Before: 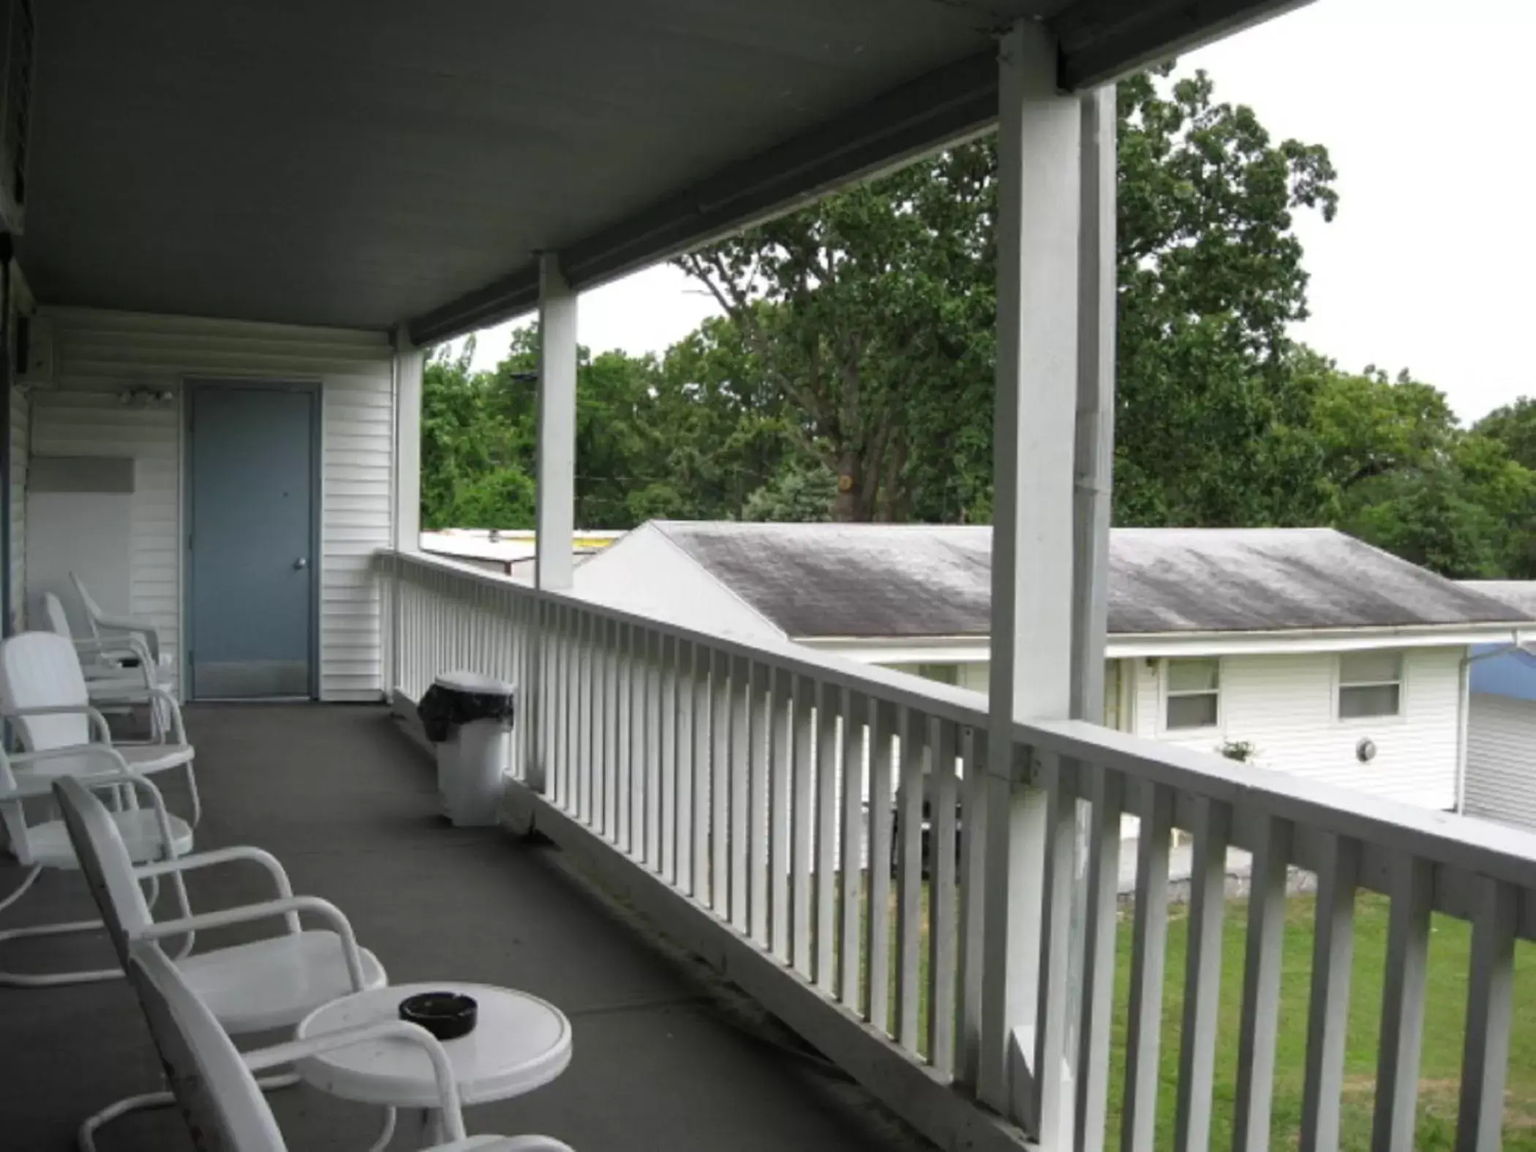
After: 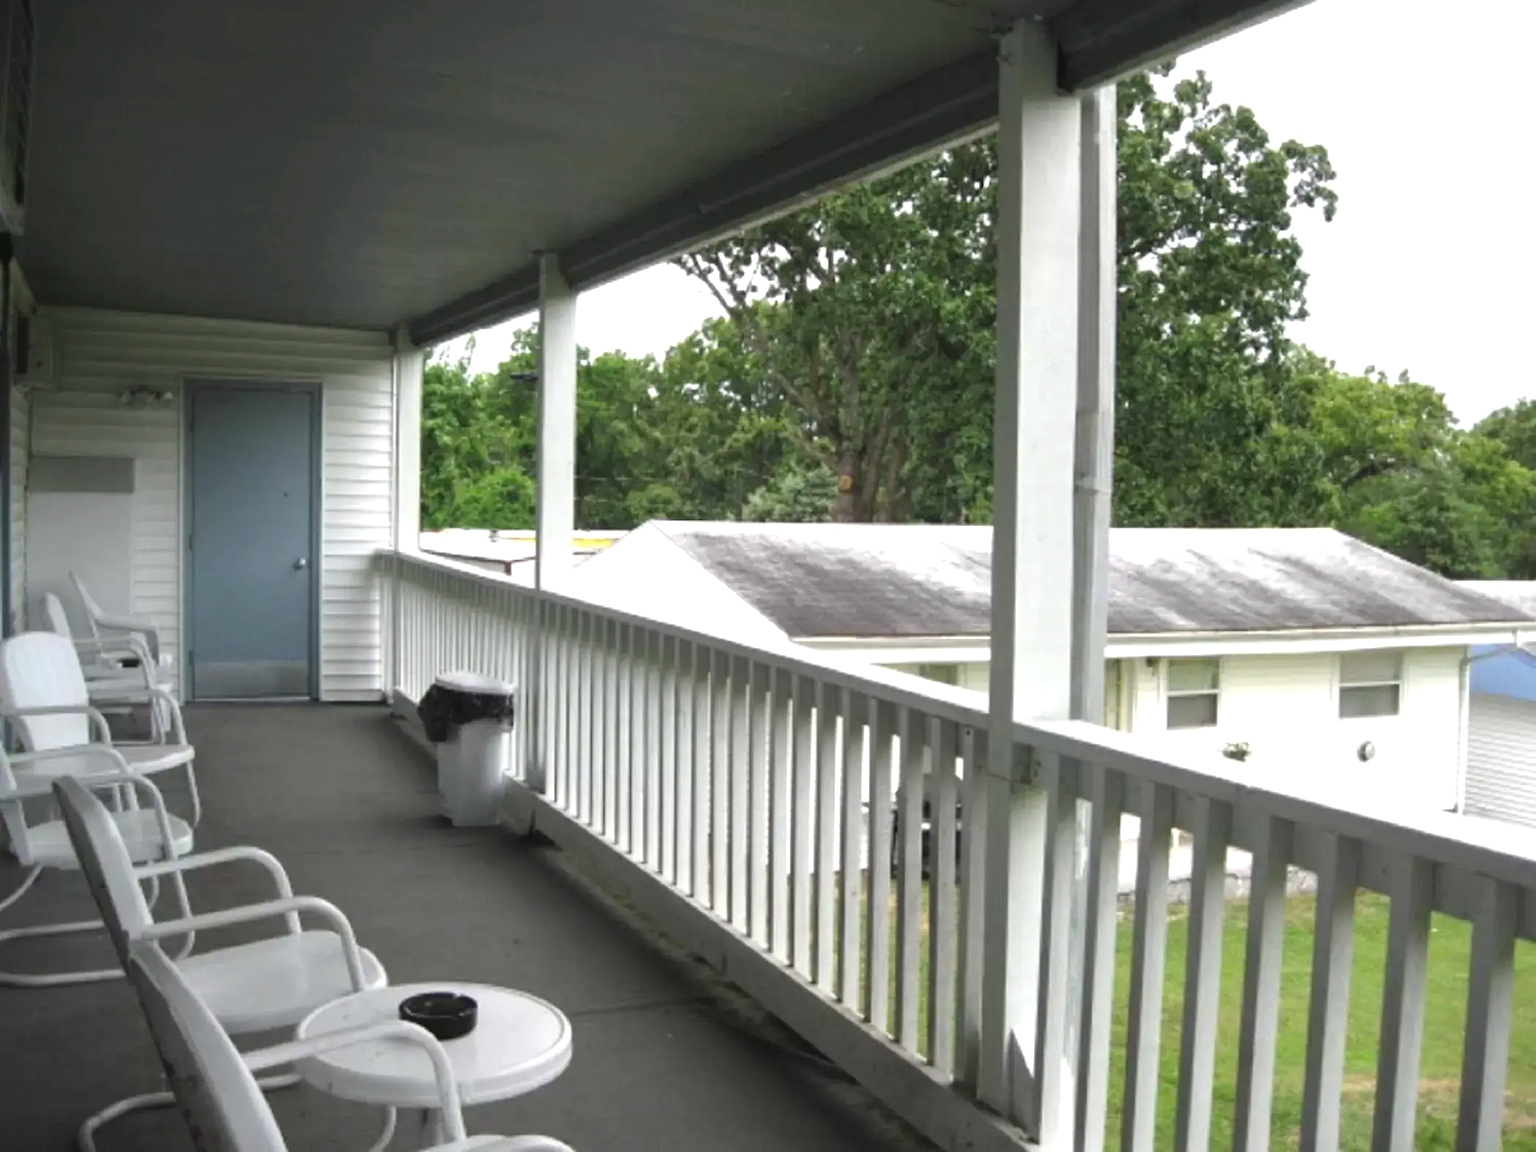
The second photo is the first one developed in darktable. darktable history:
exposure: black level correction -0.002, exposure 0.712 EV, compensate highlight preservation false
